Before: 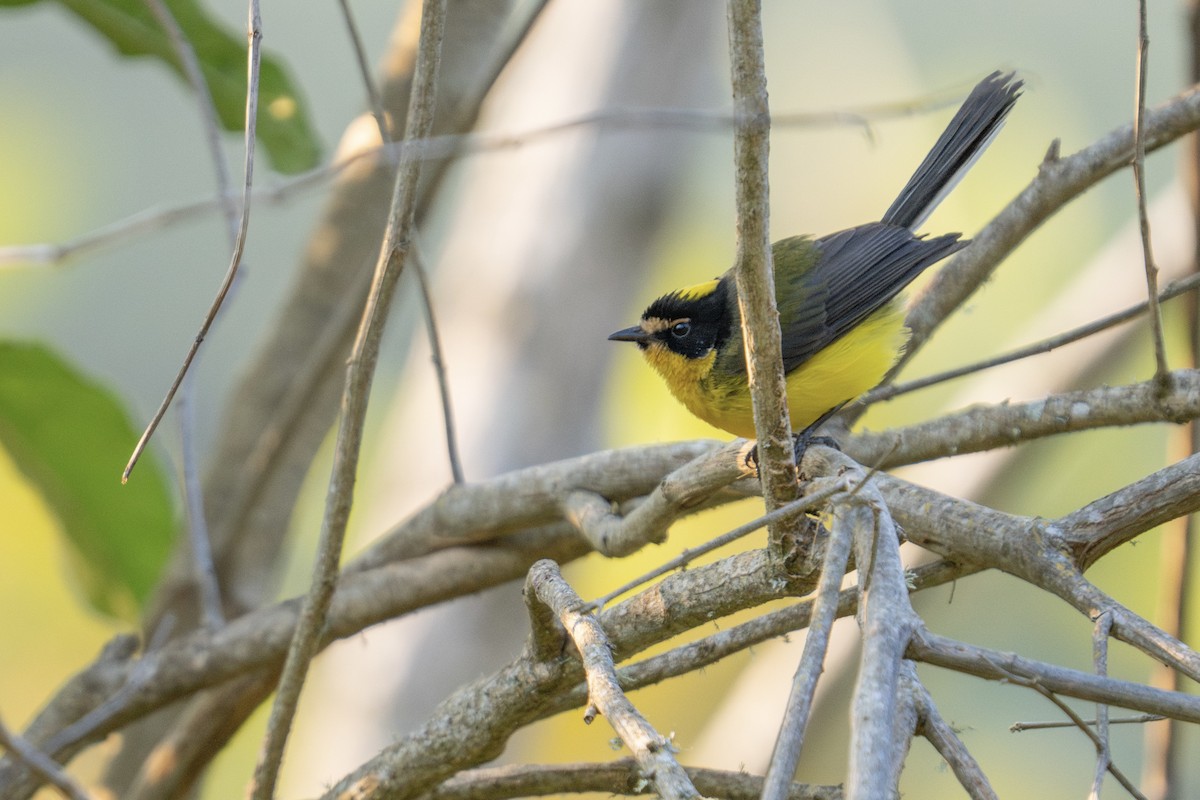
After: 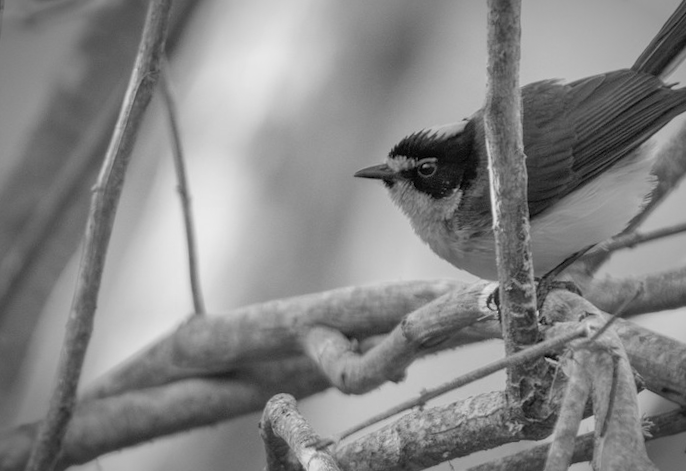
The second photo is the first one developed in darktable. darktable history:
crop and rotate: left 22.13%, top 22.054%, right 22.026%, bottom 22.102%
vignetting: automatic ratio true
color calibration: output gray [0.31, 0.36, 0.33, 0], gray › normalize channels true, illuminant same as pipeline (D50), adaptation XYZ, x 0.346, y 0.359, gamut compression 0
rotate and perspective: rotation 2.17°, automatic cropping off
